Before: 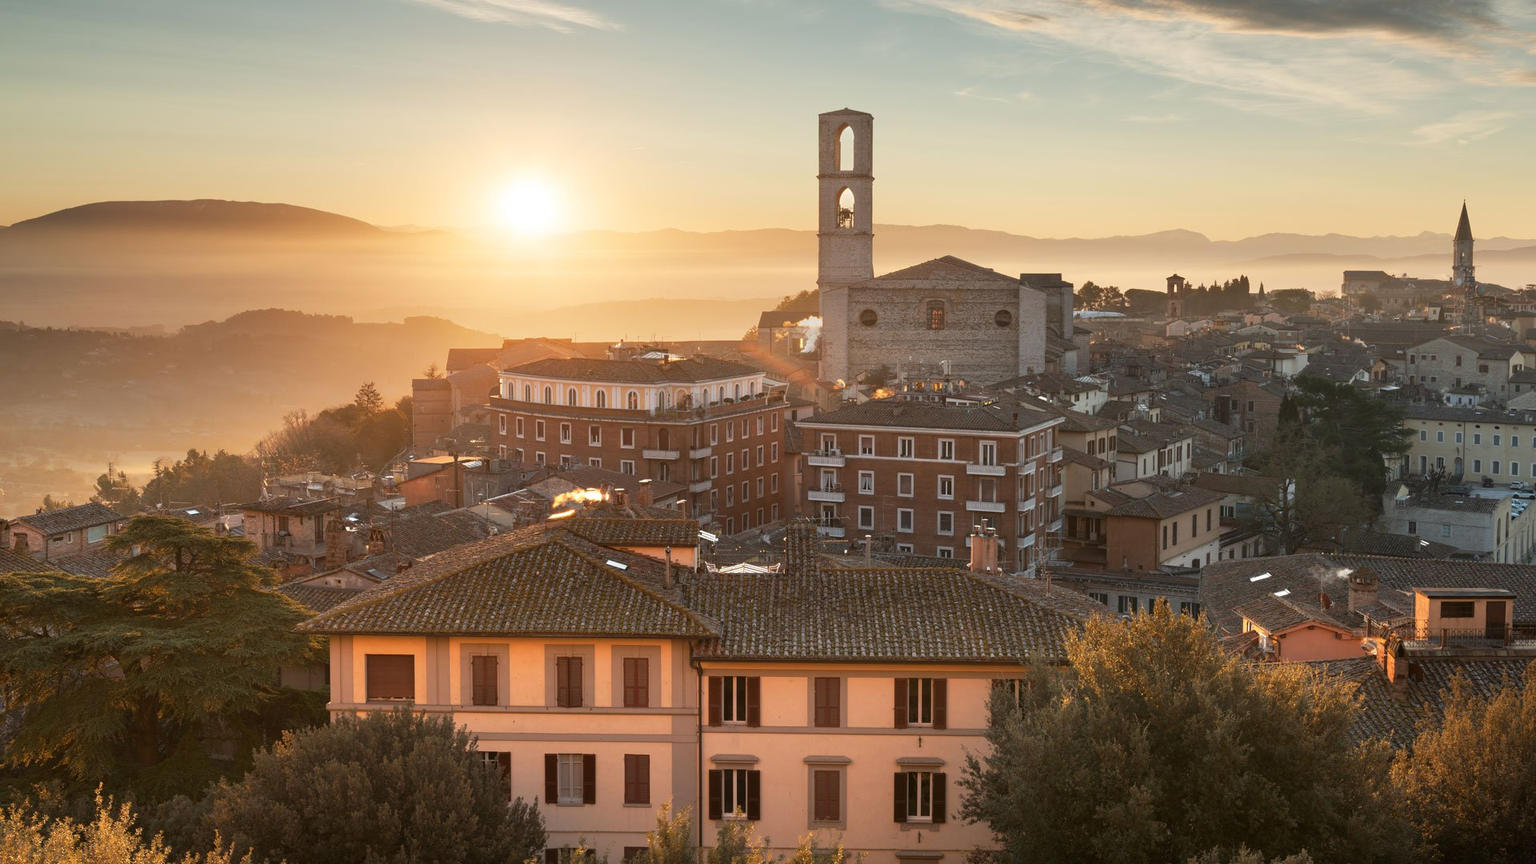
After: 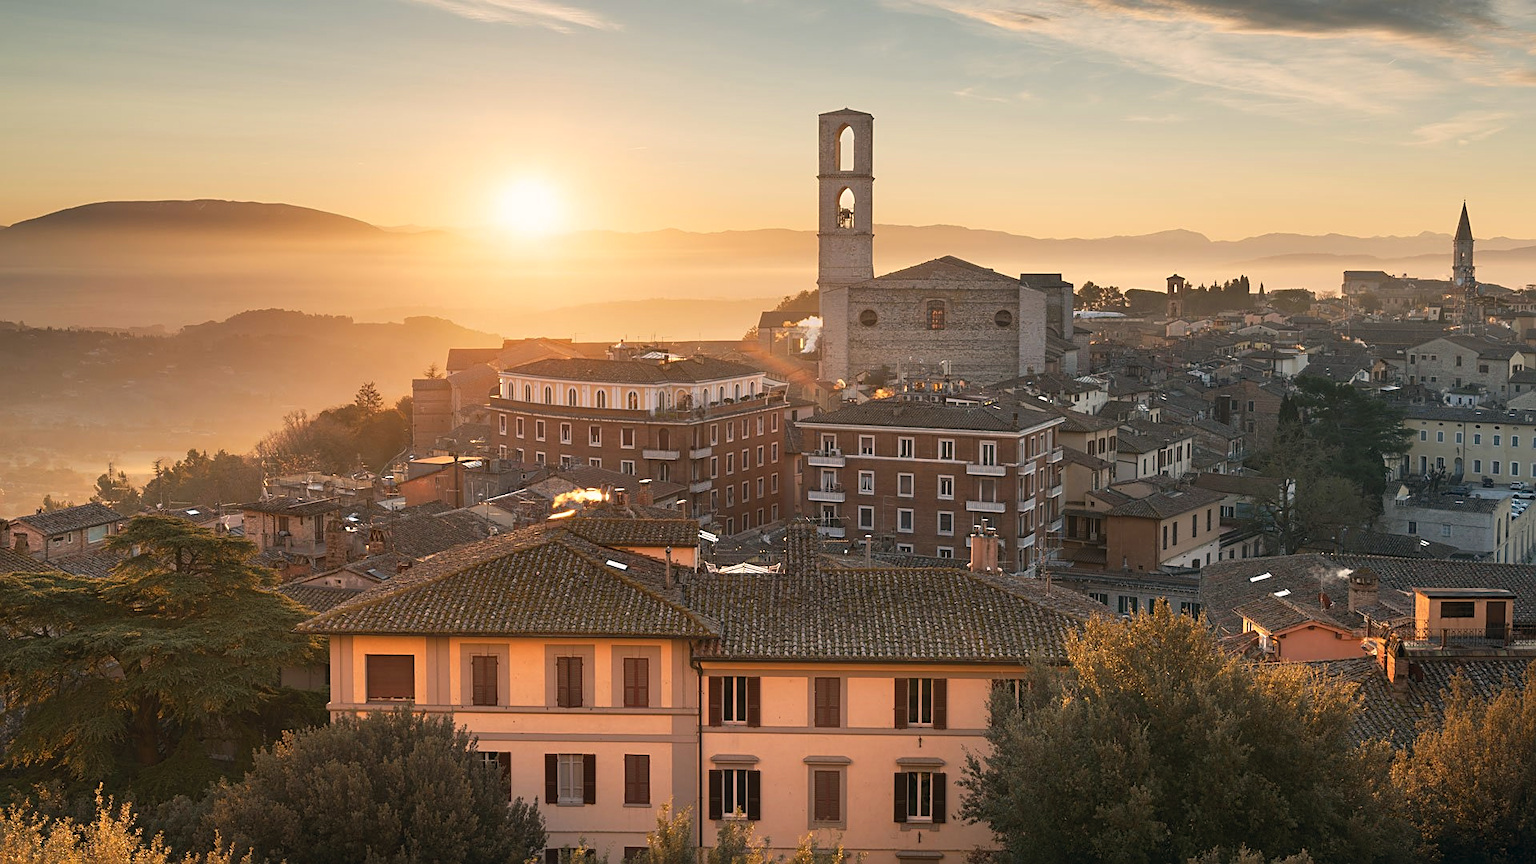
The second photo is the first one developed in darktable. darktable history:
sharpen: on, module defaults
color correction: highlights a* 5.38, highlights b* 5.3, shadows a* -4.26, shadows b* -5.11
